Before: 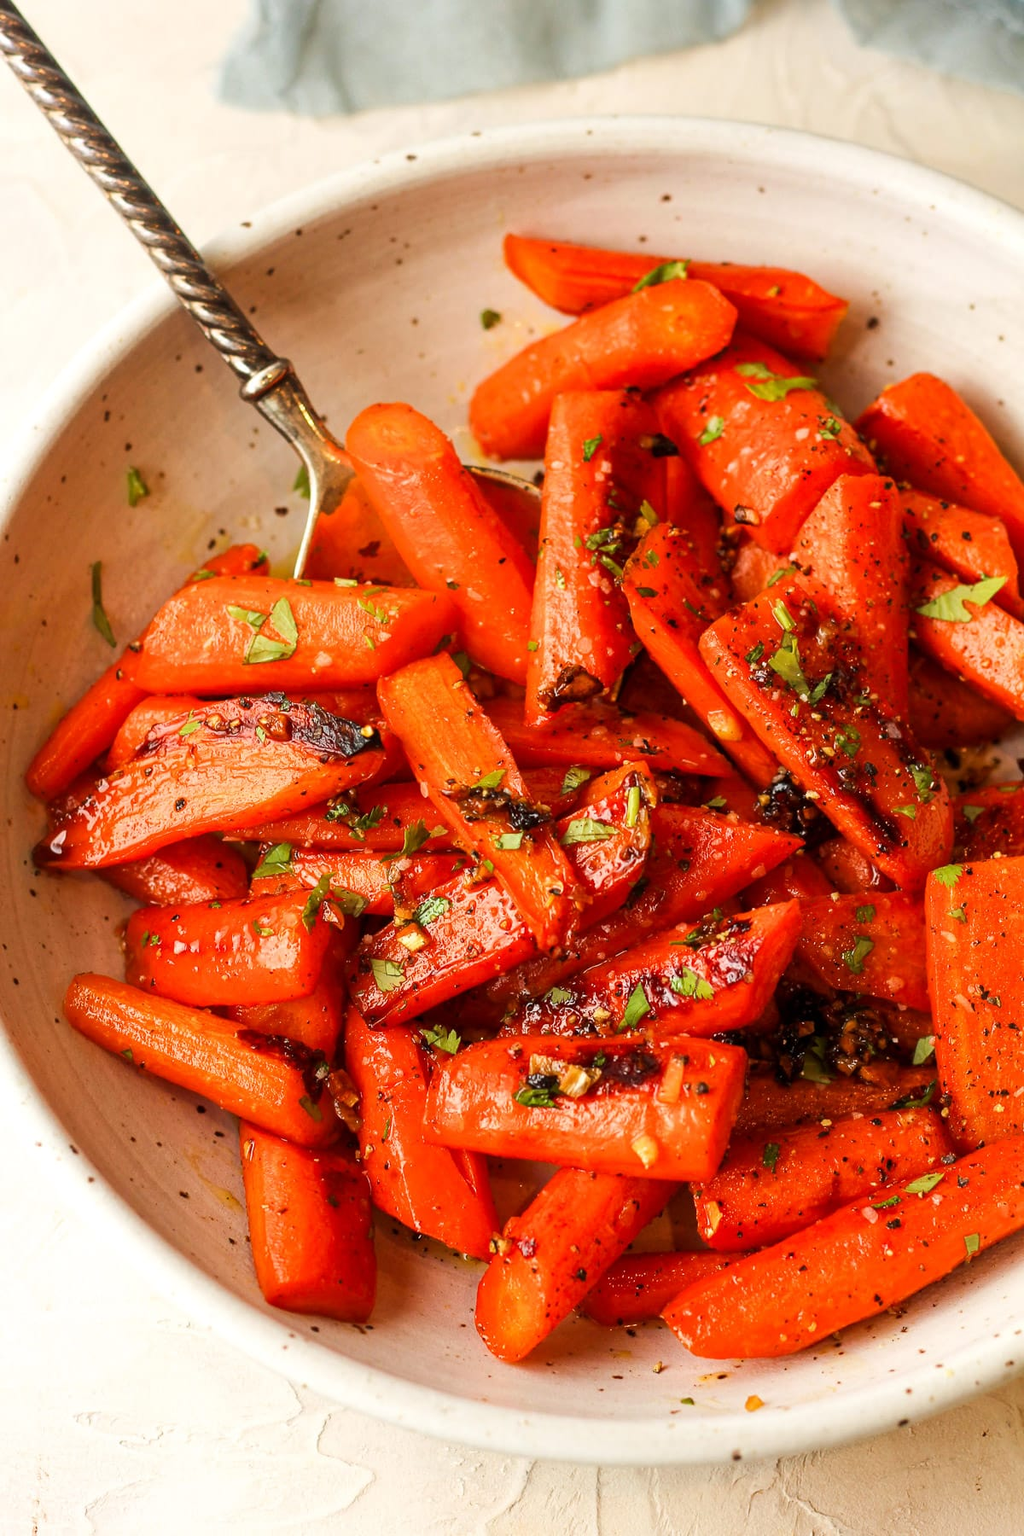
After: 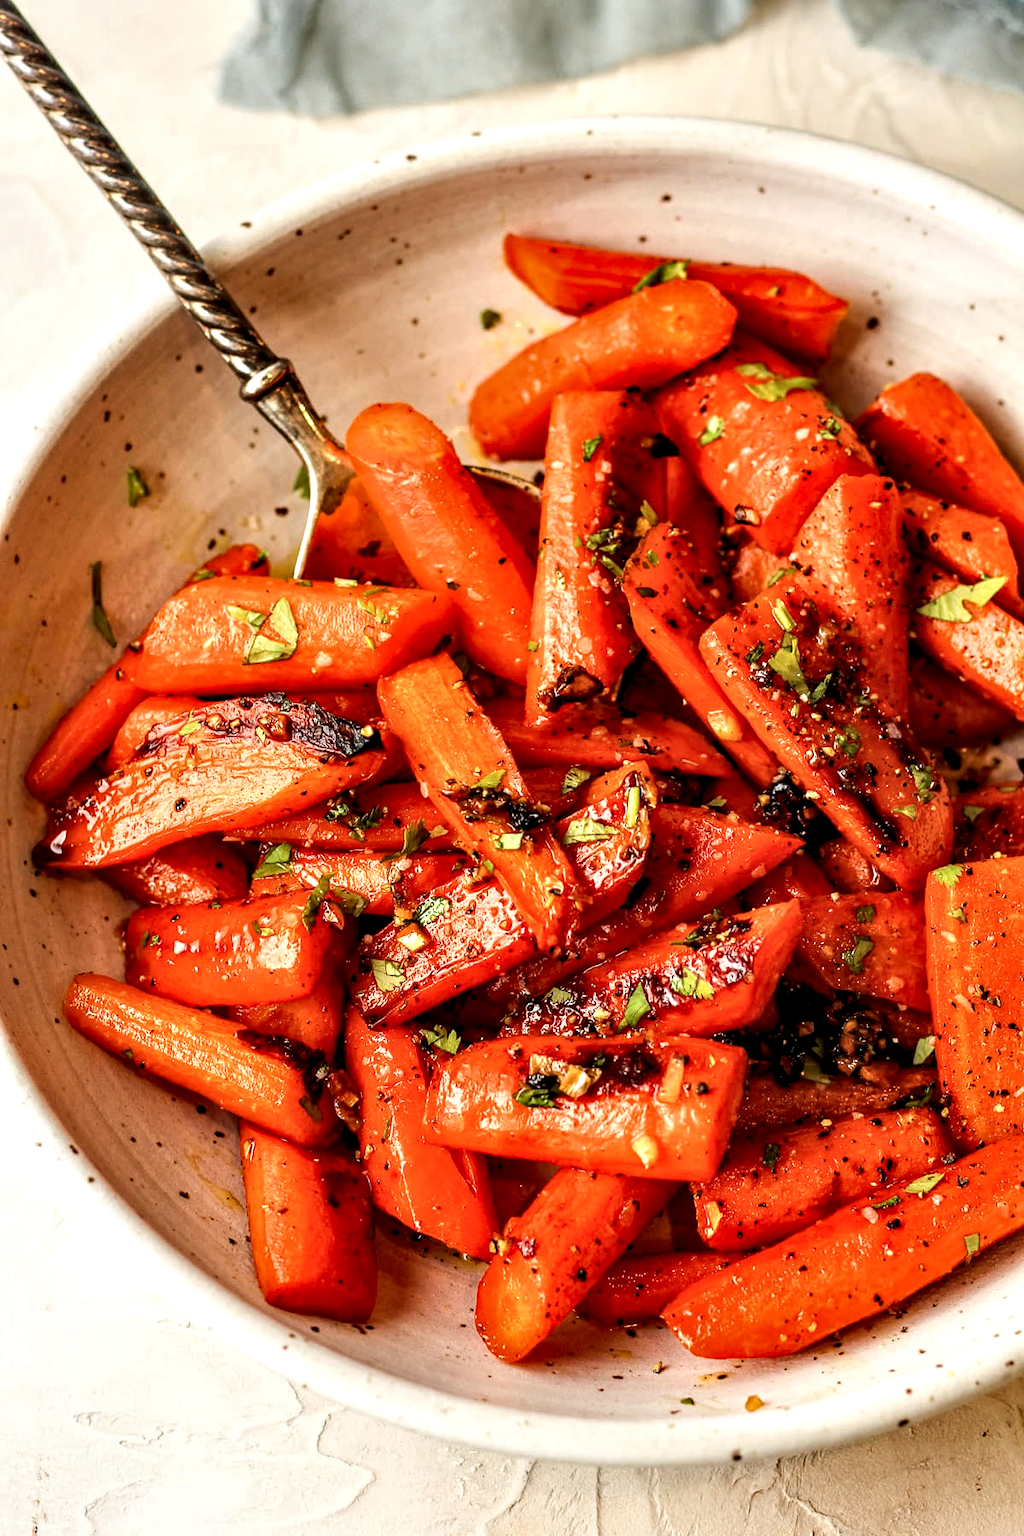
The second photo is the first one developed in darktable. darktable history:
contrast equalizer: y [[0.601, 0.6, 0.598, 0.598, 0.6, 0.601], [0.5 ×6], [0.5 ×6], [0 ×6], [0 ×6]]
local contrast: on, module defaults
